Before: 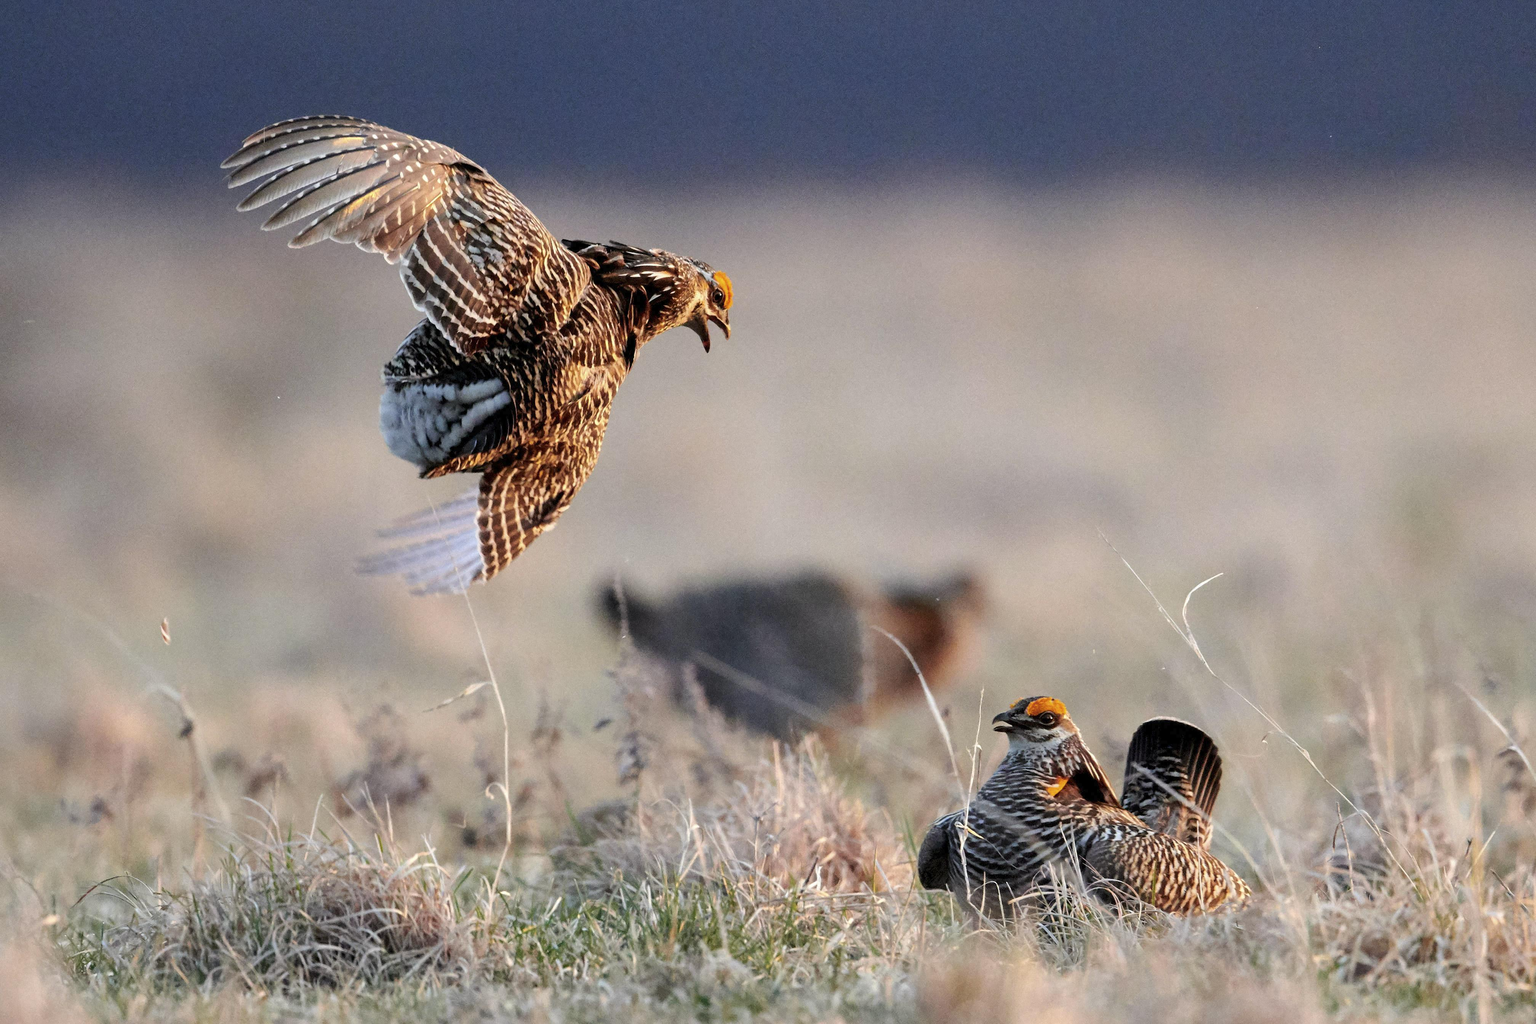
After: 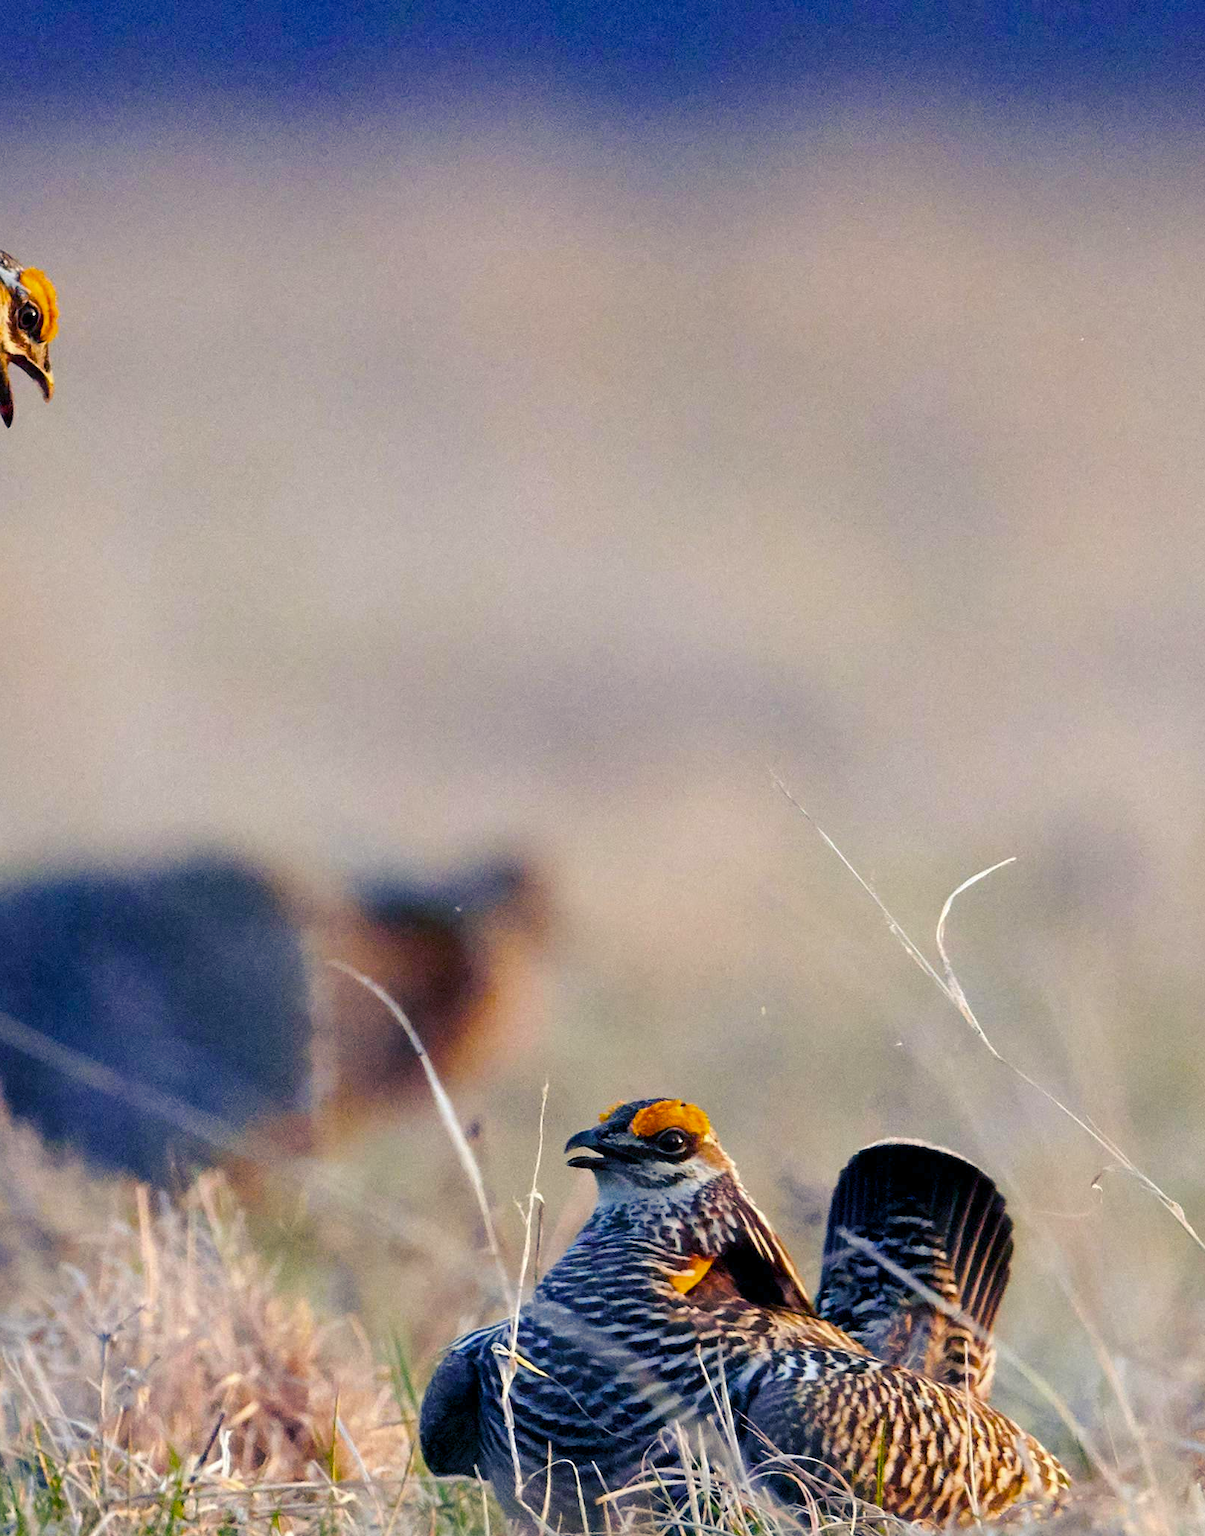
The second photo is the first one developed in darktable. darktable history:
color balance rgb: shadows lift › luminance -40.799%, shadows lift › chroma 14.397%, shadows lift › hue 260.75°, perceptual saturation grading › global saturation 24.313%, perceptual saturation grading › highlights -23.459%, perceptual saturation grading › mid-tones 24.098%, perceptual saturation grading › shadows 39.546%, global vibrance 34.801%
crop: left 45.798%, top 13.104%, right 14.006%, bottom 10.108%
